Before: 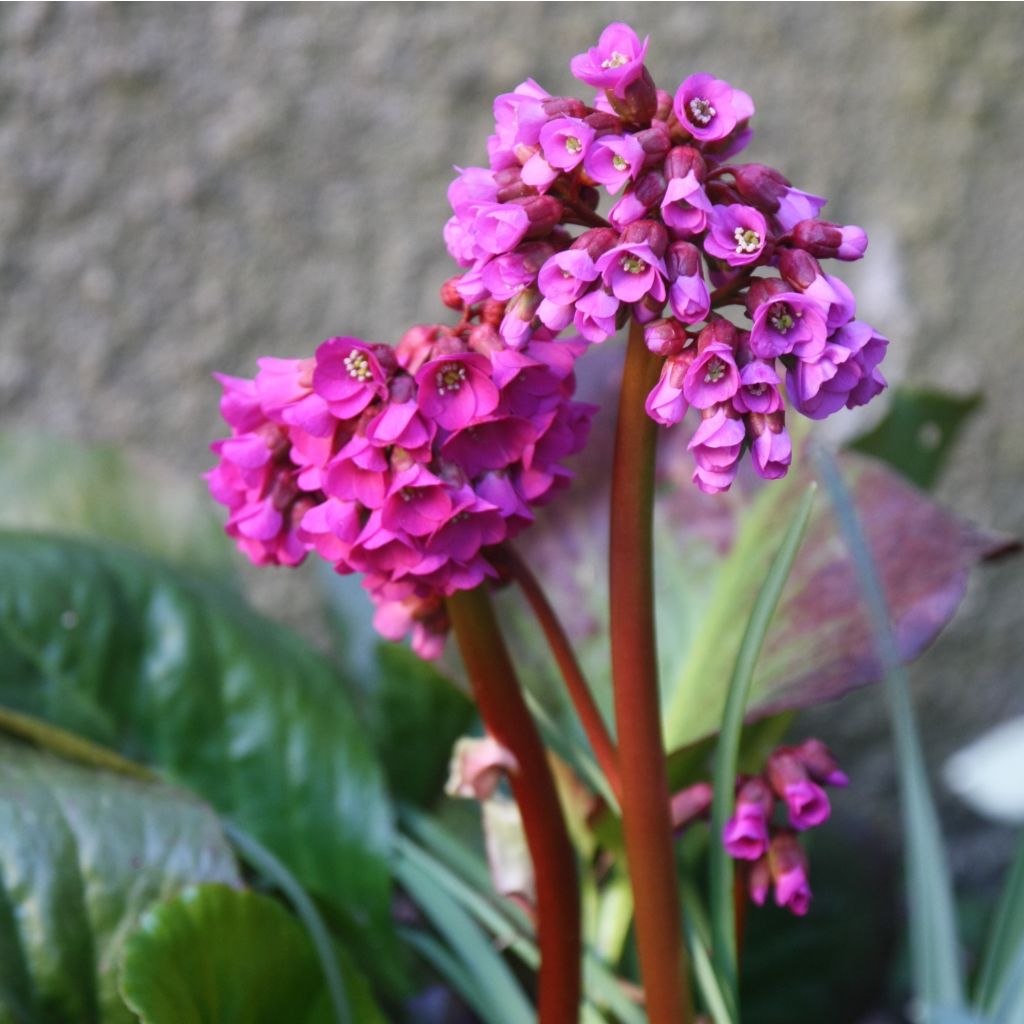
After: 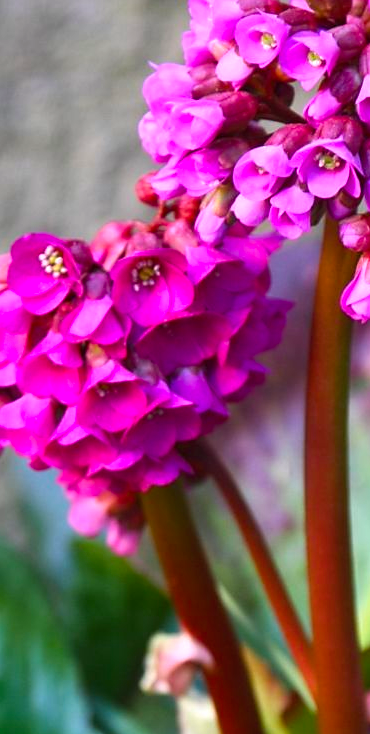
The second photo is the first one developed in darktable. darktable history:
color balance rgb: perceptual saturation grading › global saturation 24.905%, perceptual brilliance grading › highlights 10.175%, perceptual brilliance grading › mid-tones 5.802%, global vibrance 20%
crop and rotate: left 29.846%, top 10.221%, right 33.956%, bottom 18.046%
sharpen: radius 1.892, amount 0.397, threshold 1.415
